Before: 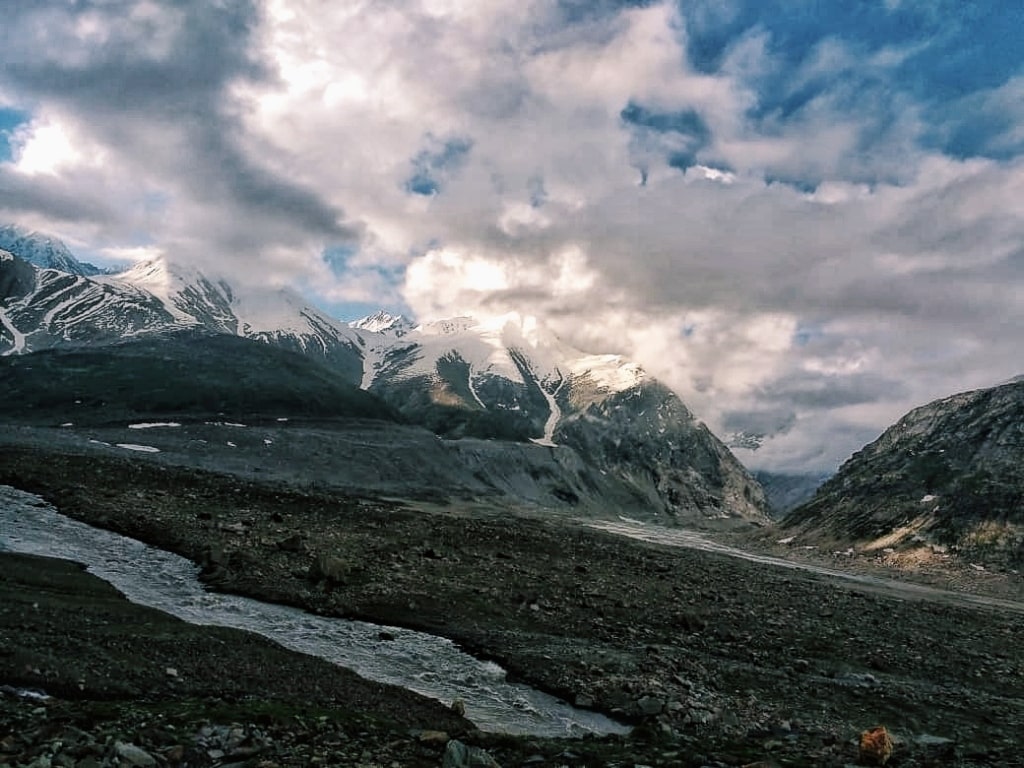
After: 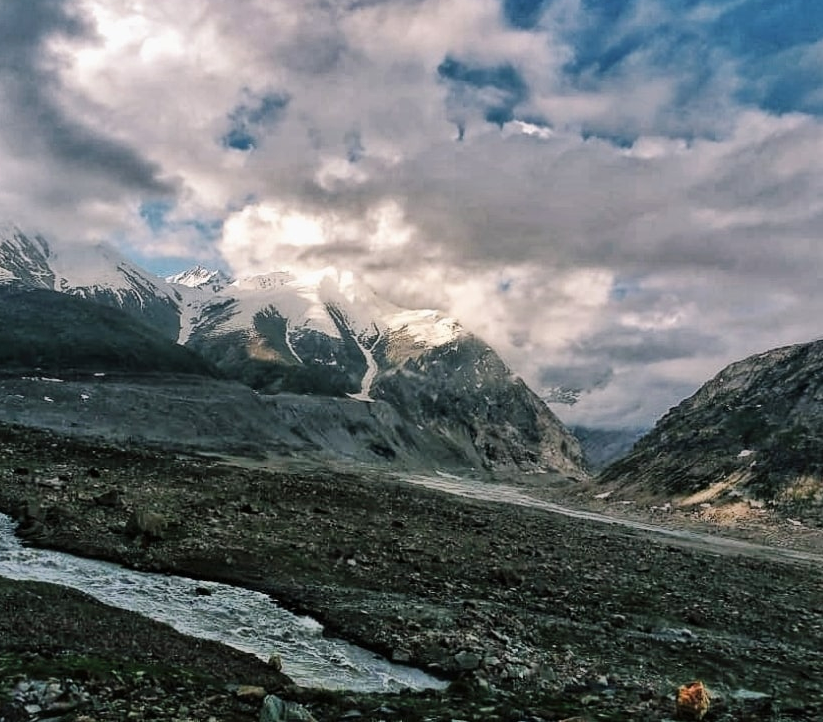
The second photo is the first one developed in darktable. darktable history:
shadows and highlights: soften with gaussian
crop and rotate: left 17.915%, top 5.882%, right 1.713%
